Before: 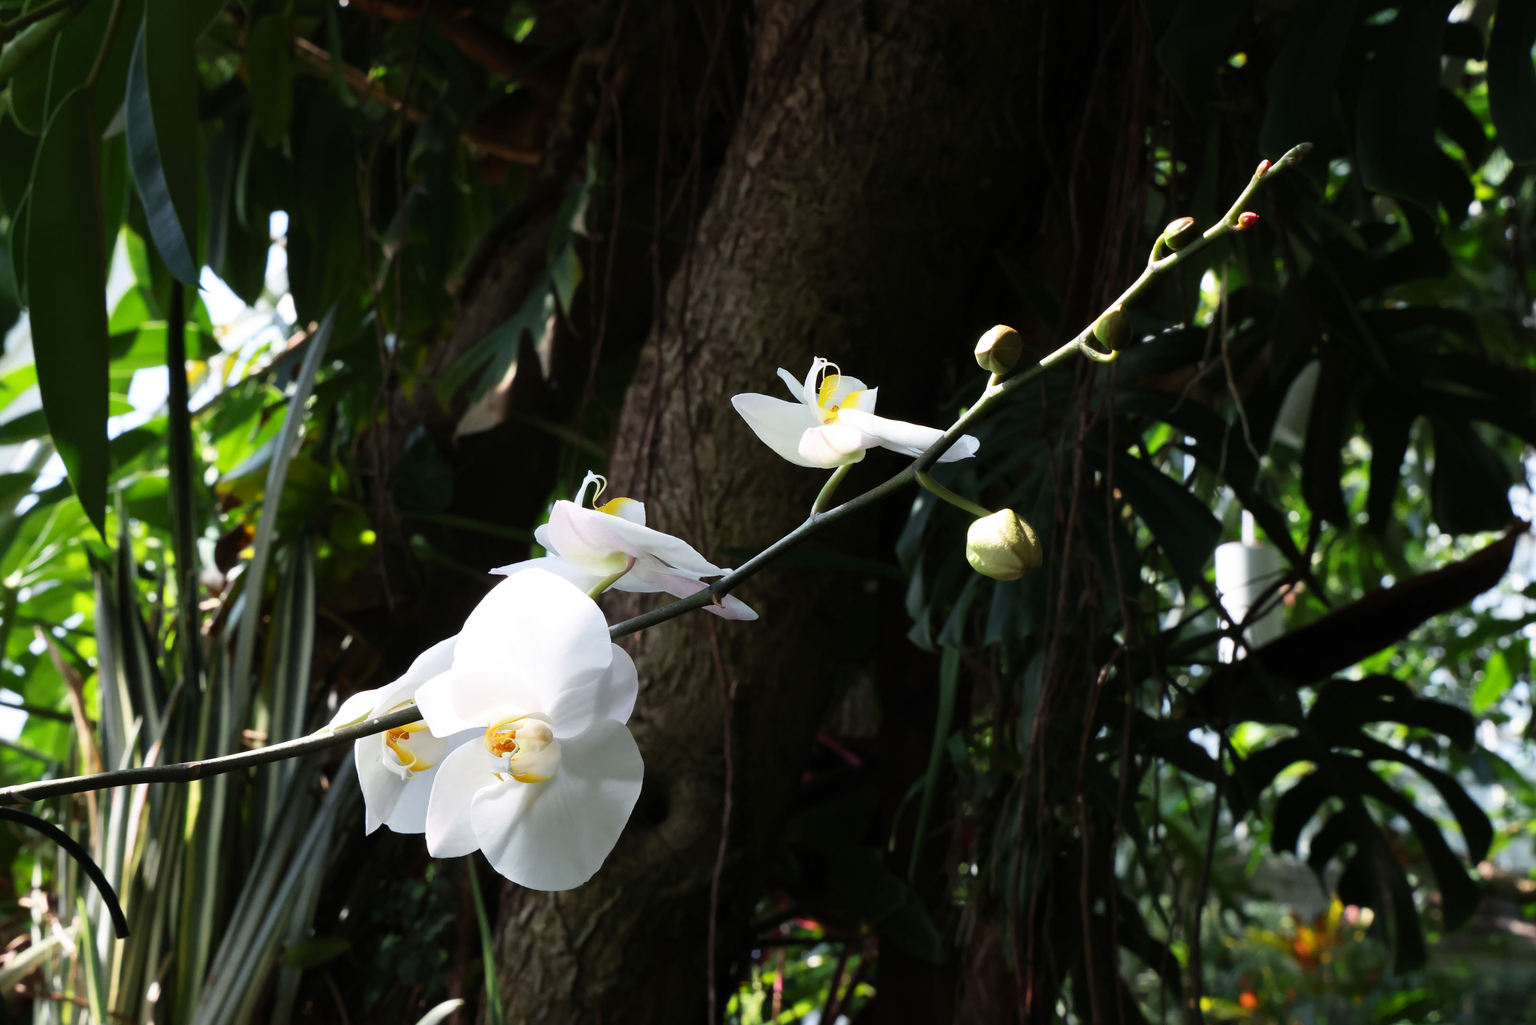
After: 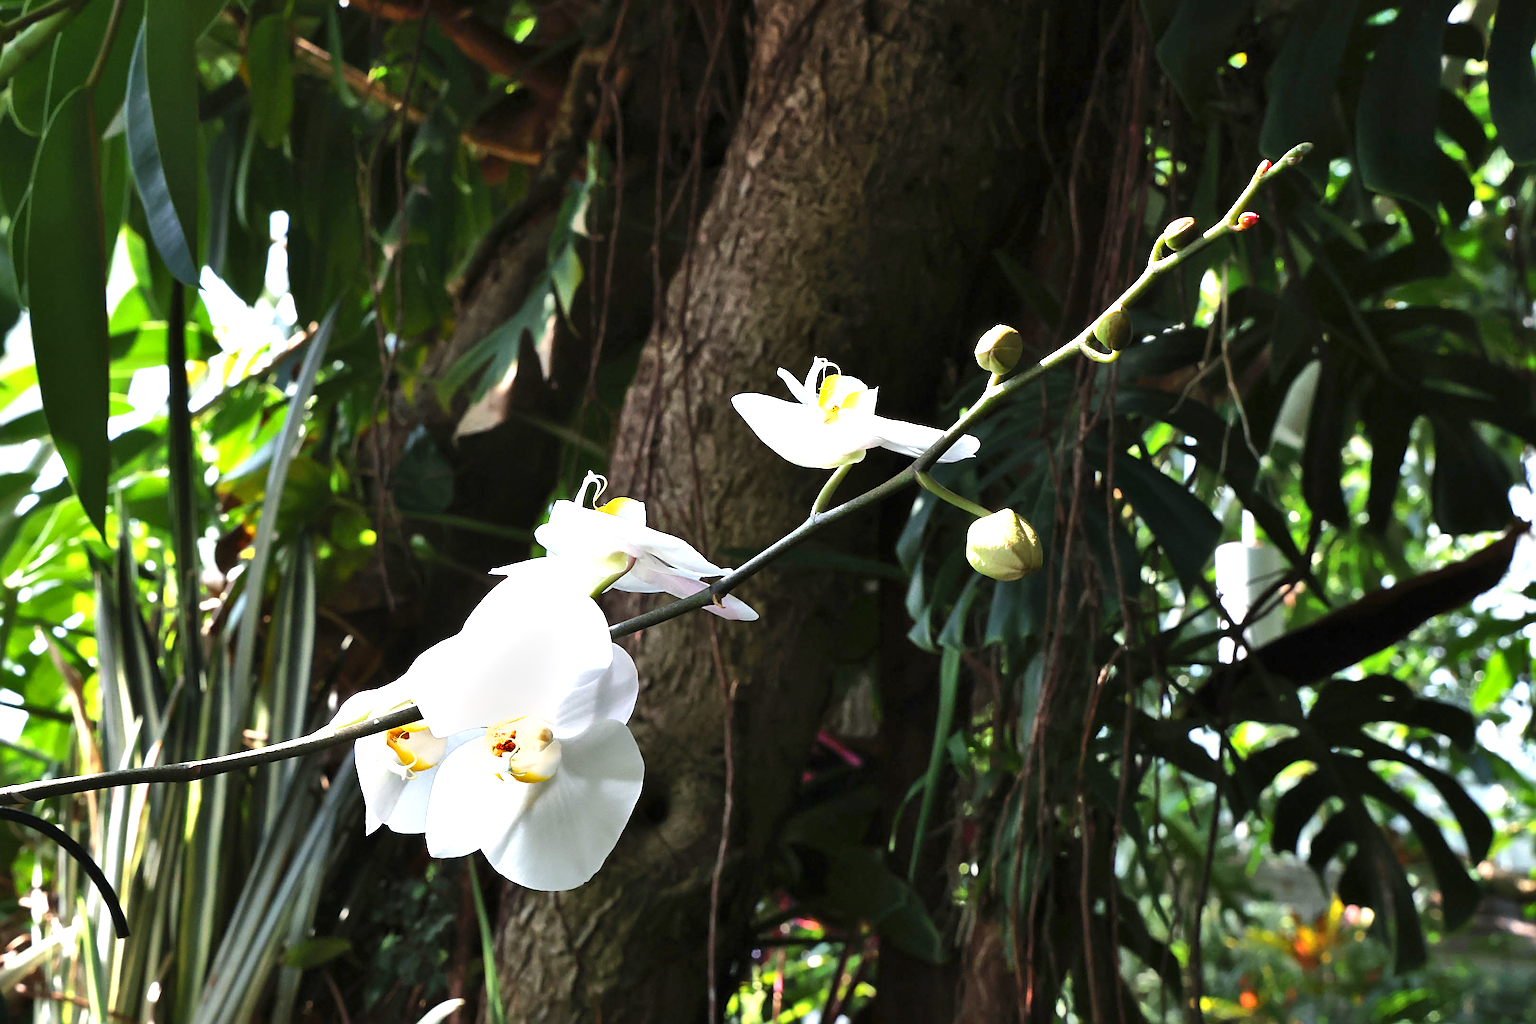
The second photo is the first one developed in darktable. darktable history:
shadows and highlights: soften with gaussian
exposure: black level correction 0, exposure 0.954 EV, compensate exposure bias true, compensate highlight preservation false
sharpen: radius 2.53, amount 0.621
